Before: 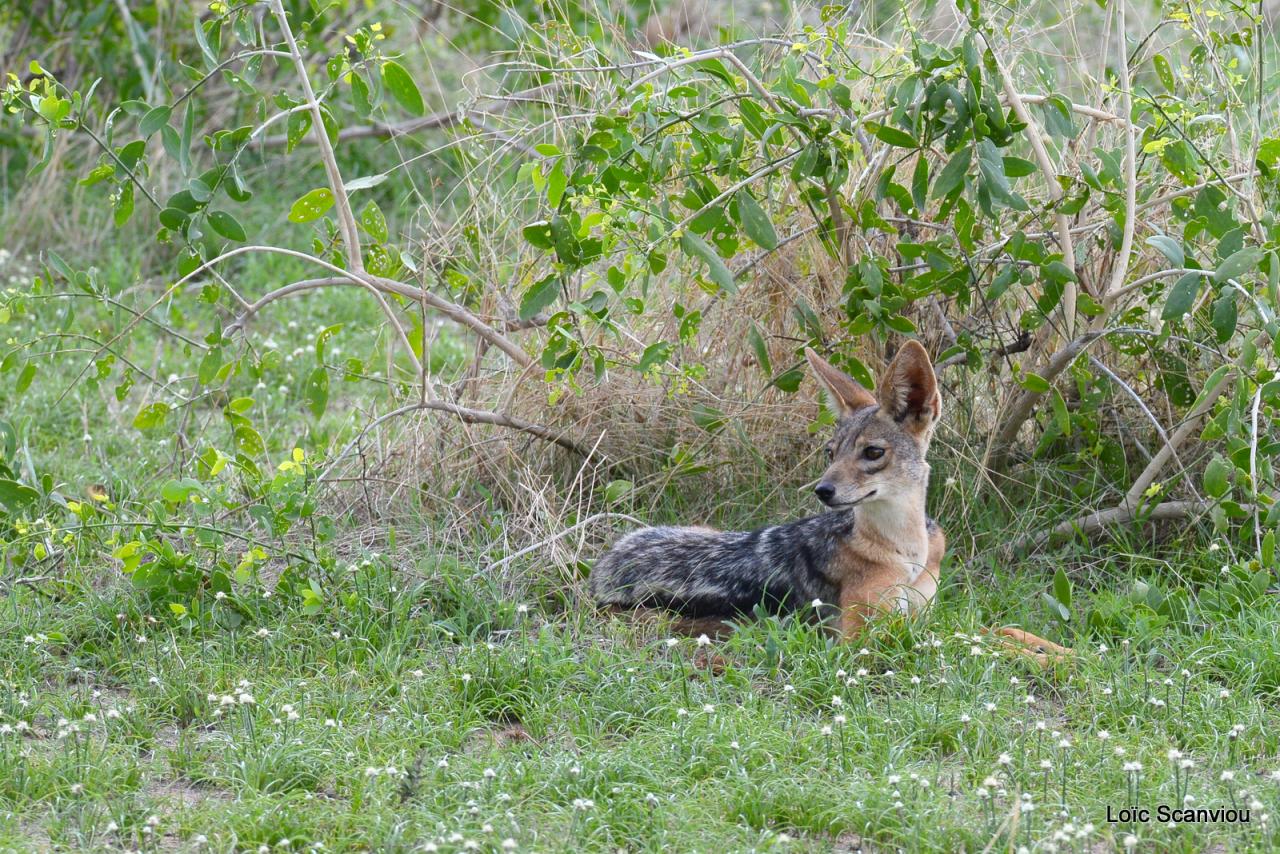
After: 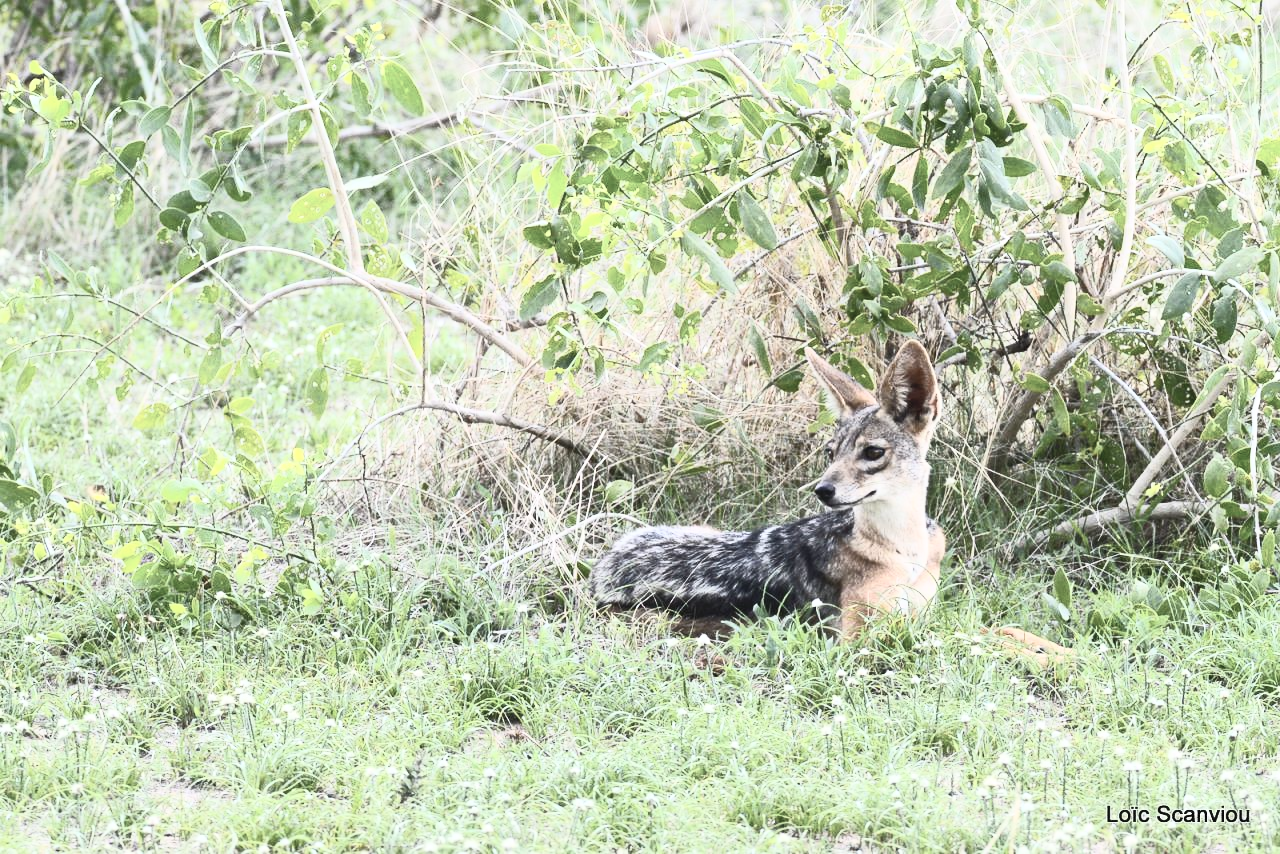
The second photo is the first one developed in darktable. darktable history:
contrast brightness saturation: contrast 0.585, brightness 0.566, saturation -0.338
